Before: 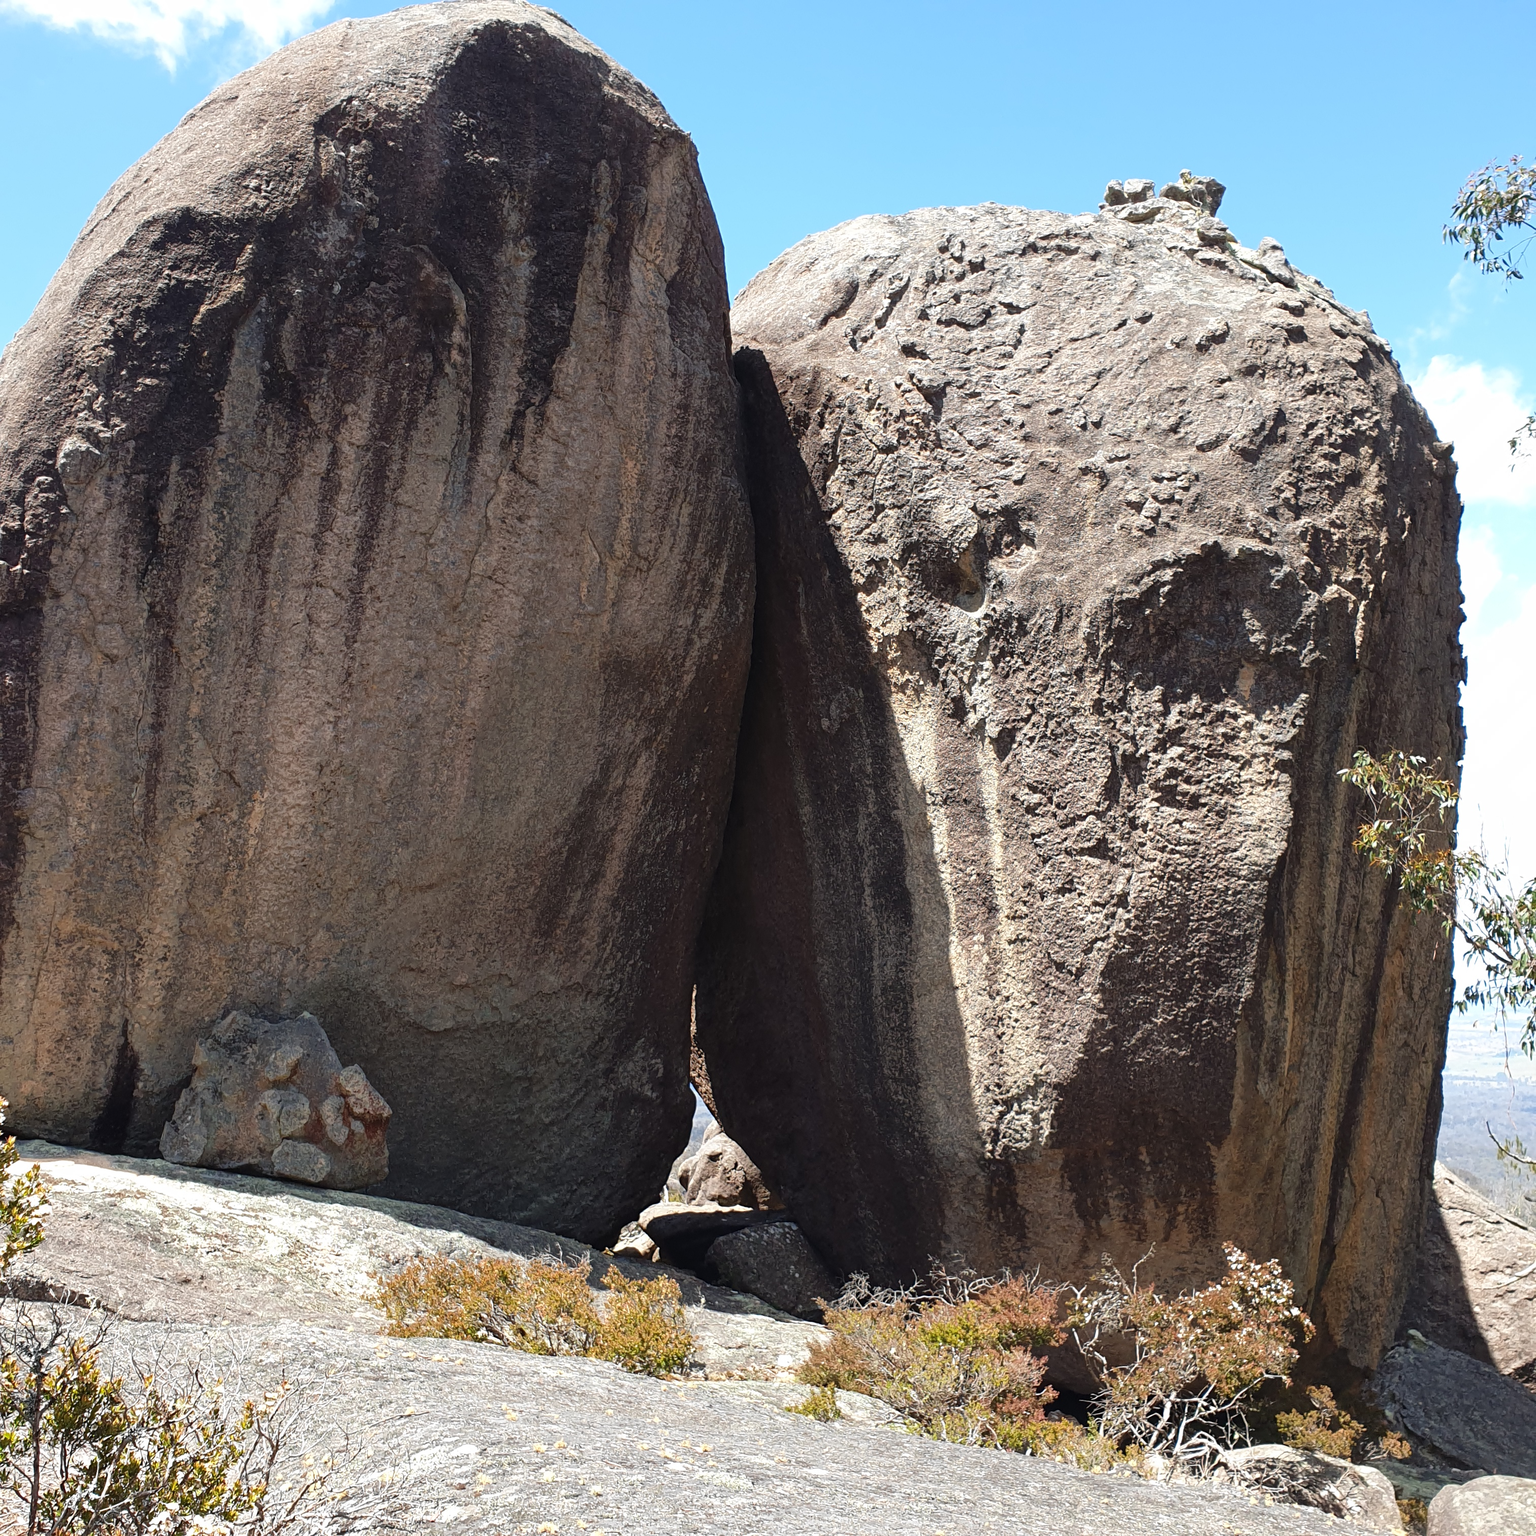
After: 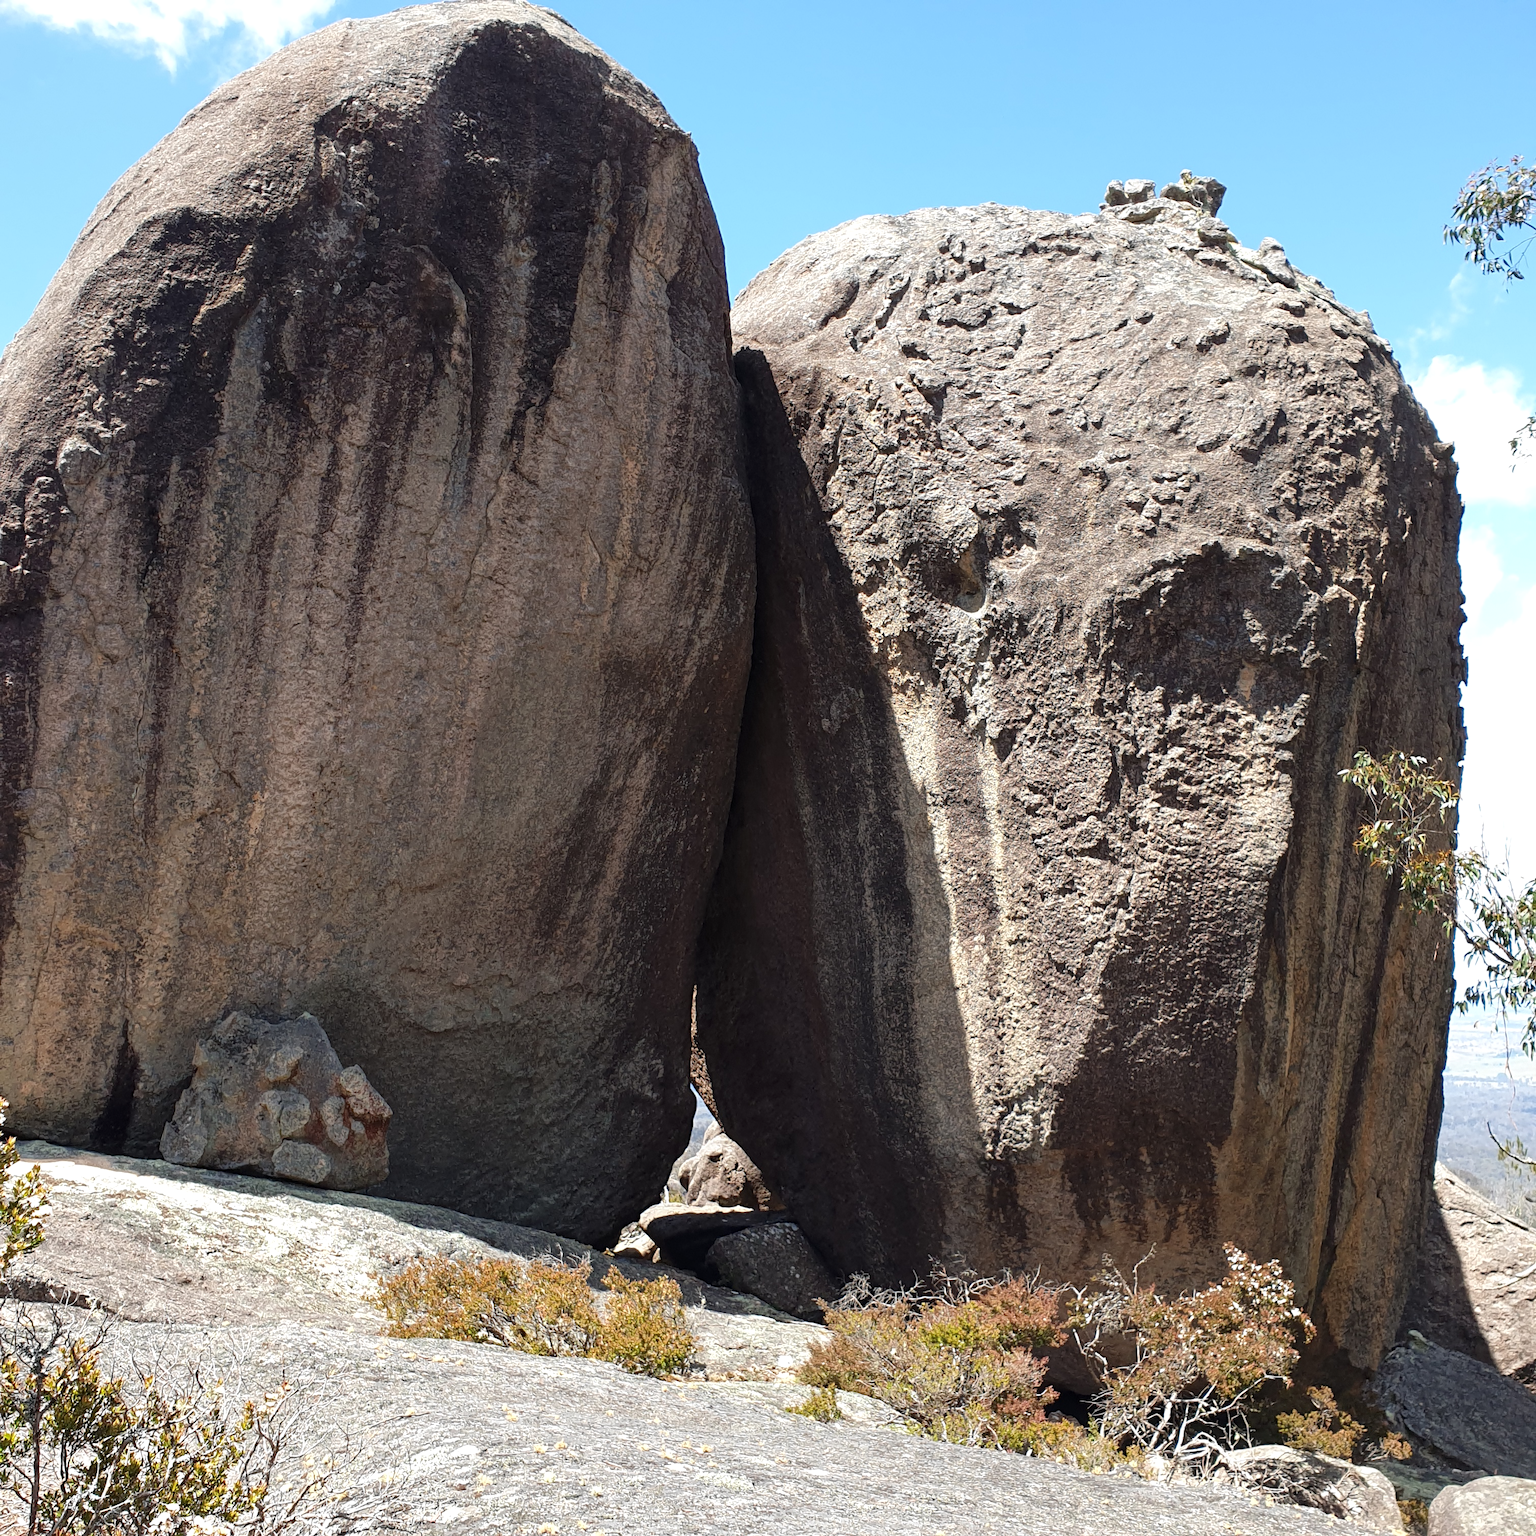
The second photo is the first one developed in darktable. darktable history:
local contrast: highlights 100%, shadows 100%, detail 120%, midtone range 0.2
white balance: emerald 1
